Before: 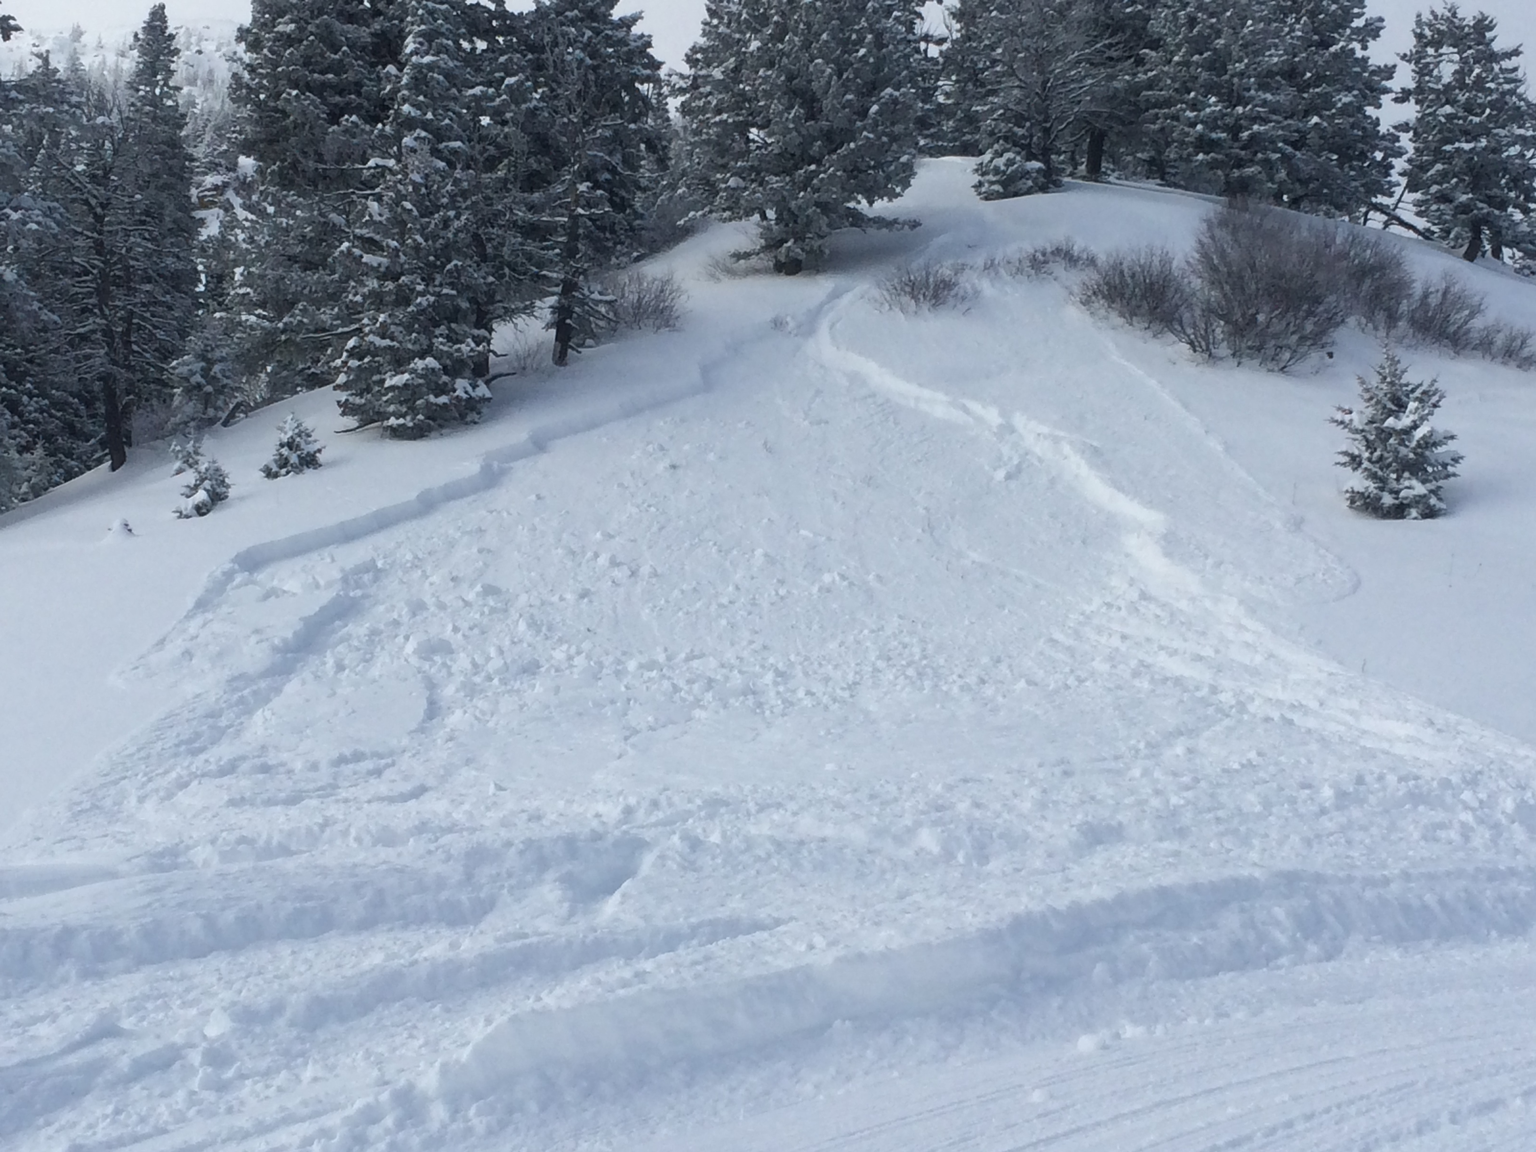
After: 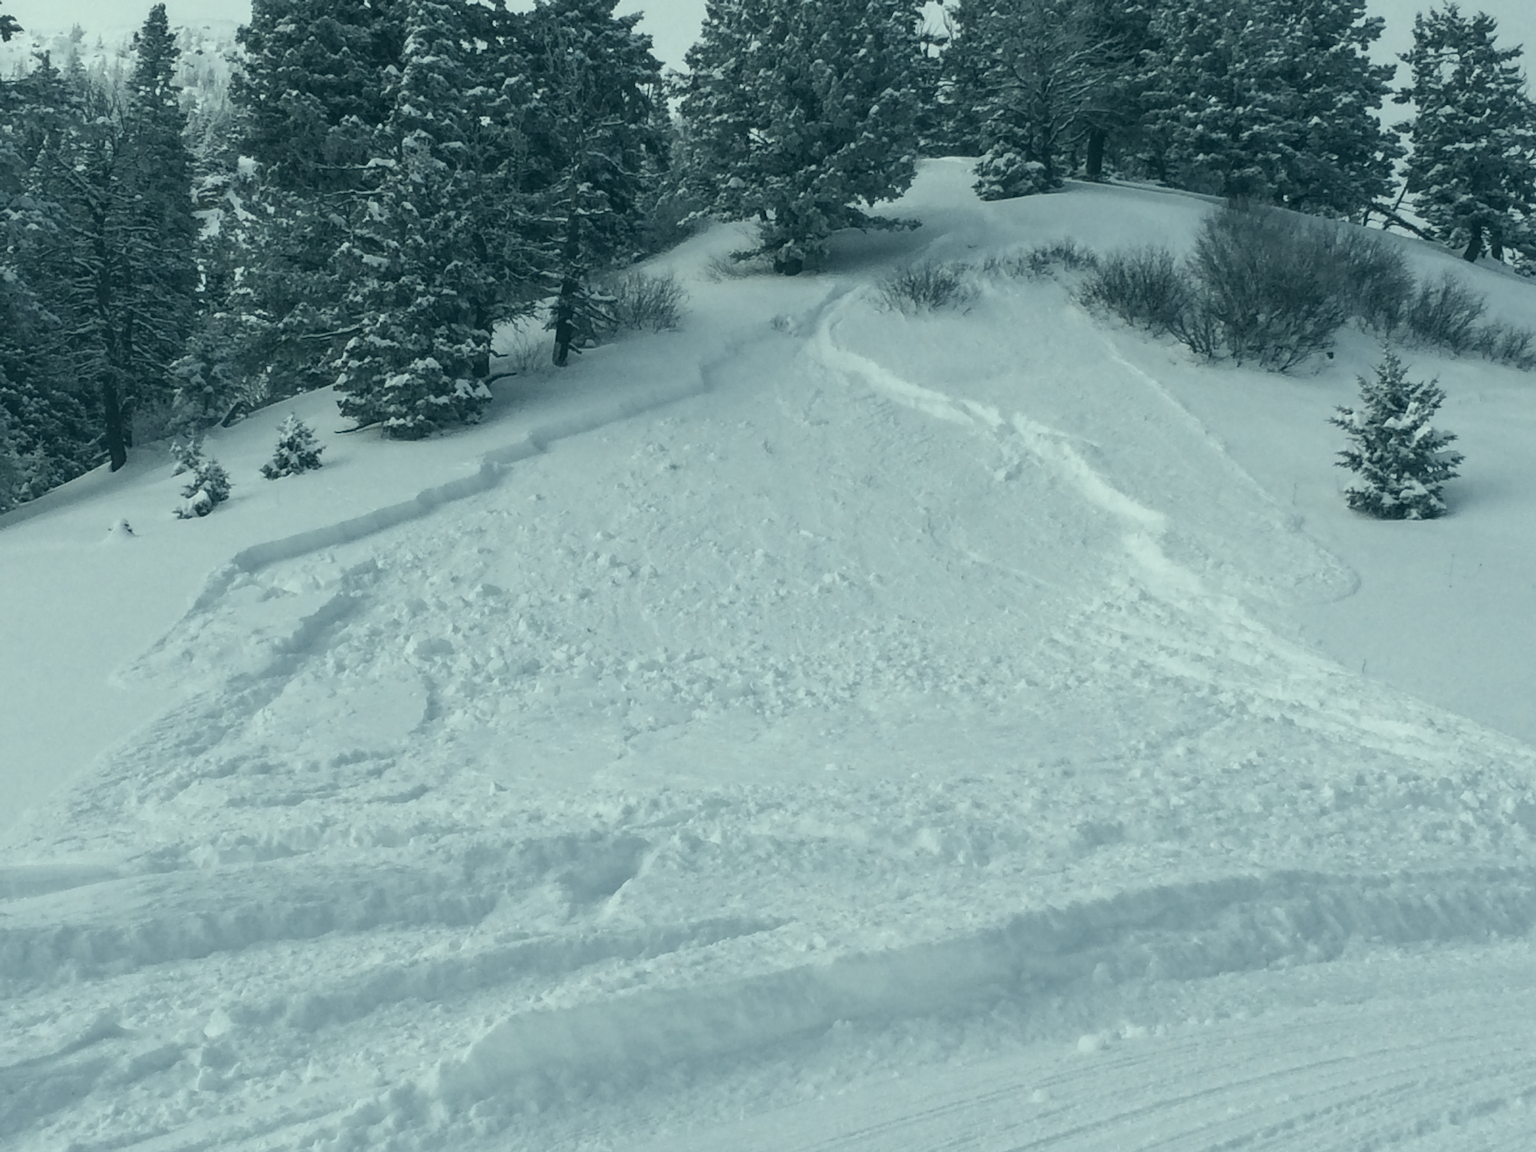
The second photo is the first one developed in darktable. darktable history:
exposure: black level correction -0.013, exposure -0.189 EV, compensate highlight preservation false
local contrast: on, module defaults
color zones: curves: ch1 [(0, 0.292) (0.001, 0.292) (0.2, 0.264) (0.4, 0.248) (0.6, 0.248) (0.8, 0.264) (0.999, 0.292) (1, 0.292)]
color correction: highlights a* -19.34, highlights b* 9.8, shadows a* -19.63, shadows b* -10.93
